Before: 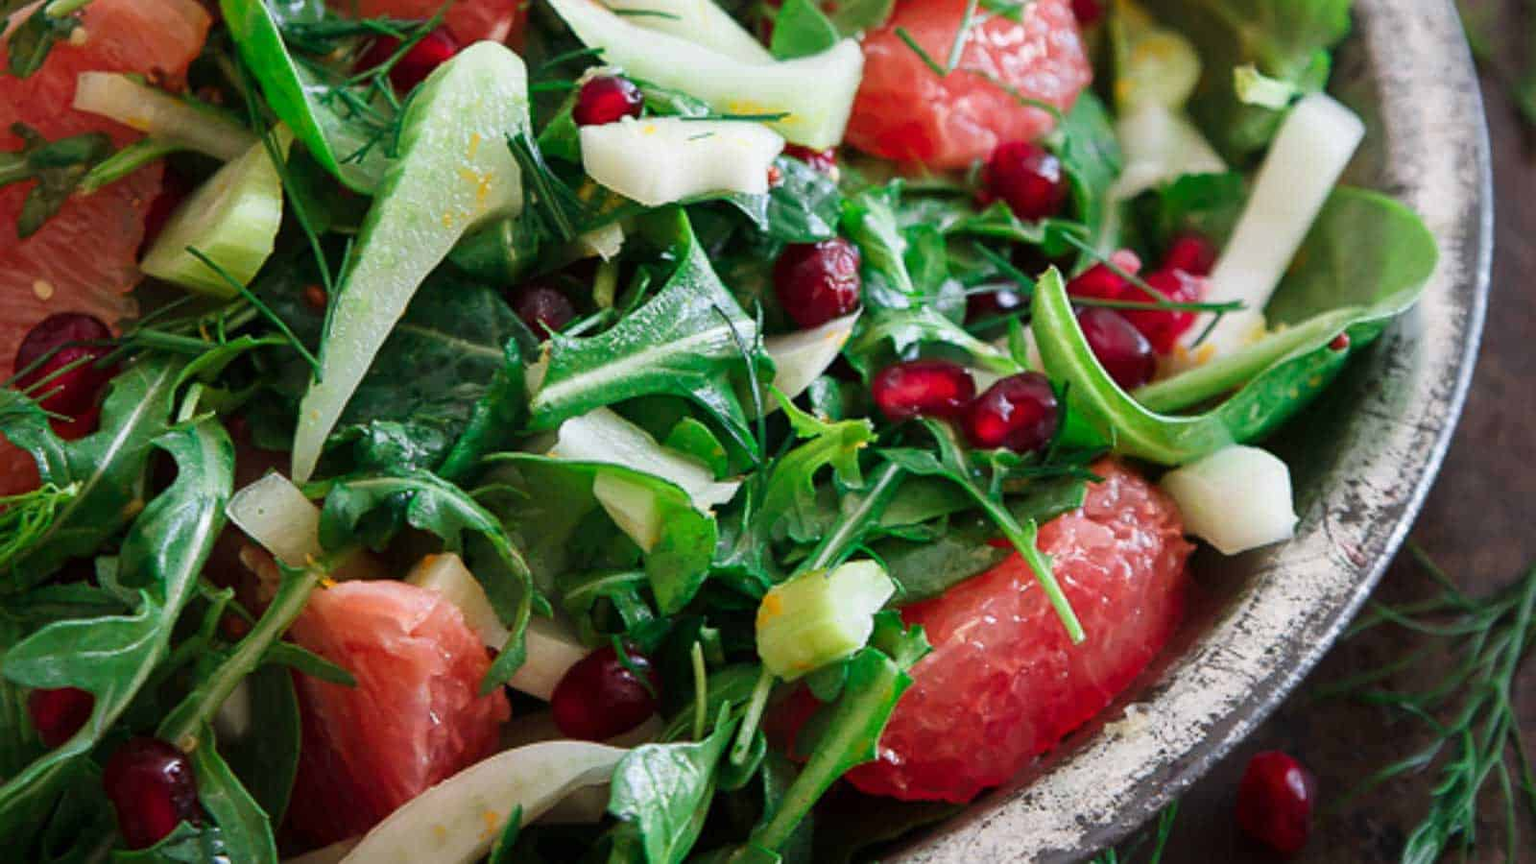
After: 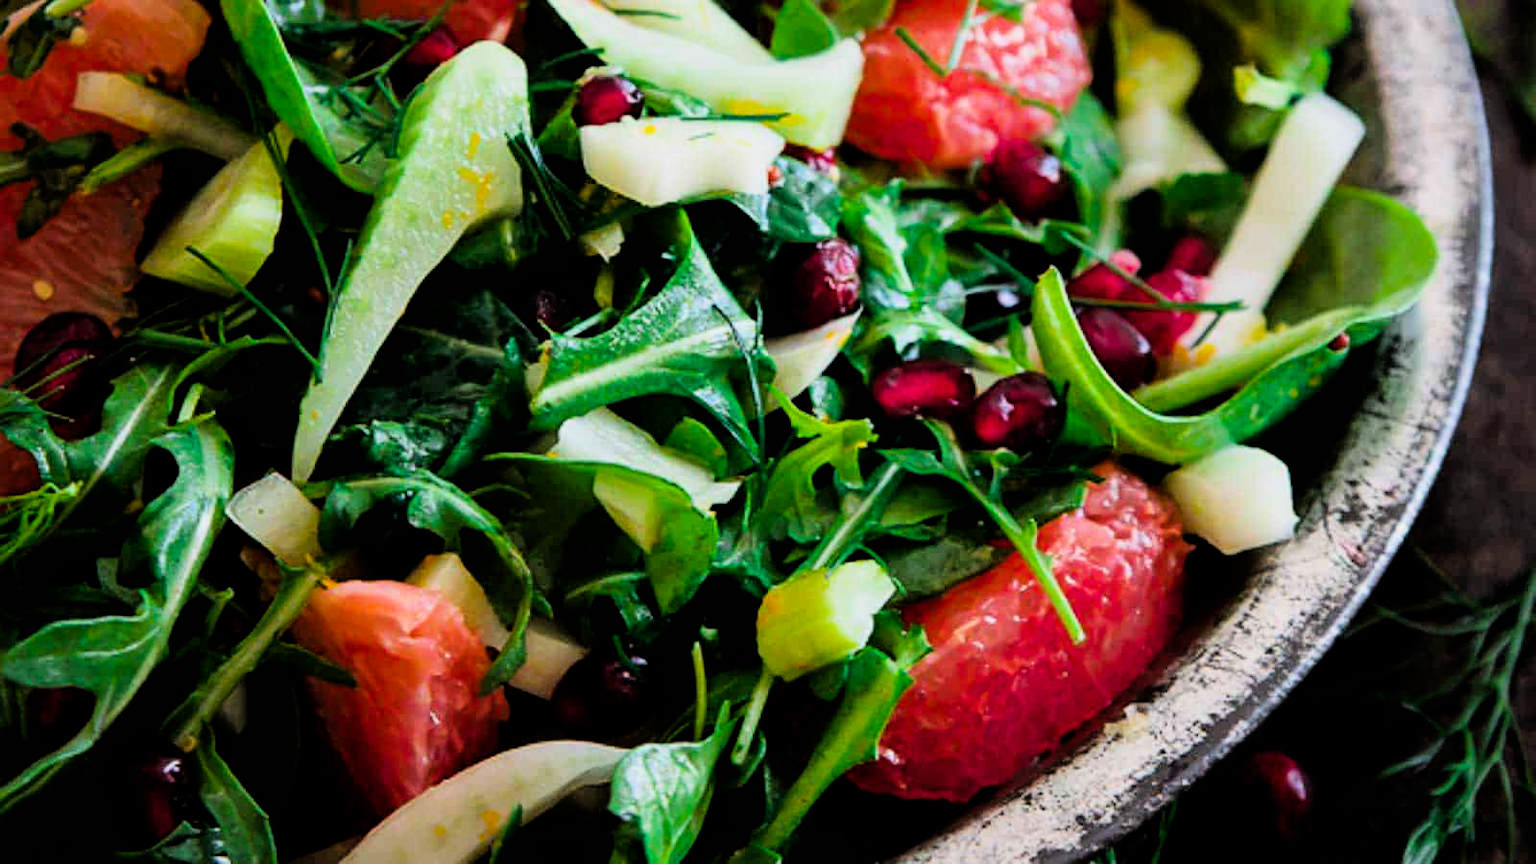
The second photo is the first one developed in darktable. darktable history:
filmic rgb: black relative exposure -4 EV, white relative exposure 3 EV, hardness 3.01, contrast 1.491
color balance rgb: perceptual saturation grading › global saturation 59.61%, perceptual saturation grading › highlights 20.617%, perceptual saturation grading › shadows -50.236%
exposure: black level correction 0.002, exposure -0.1 EV, compensate highlight preservation false
